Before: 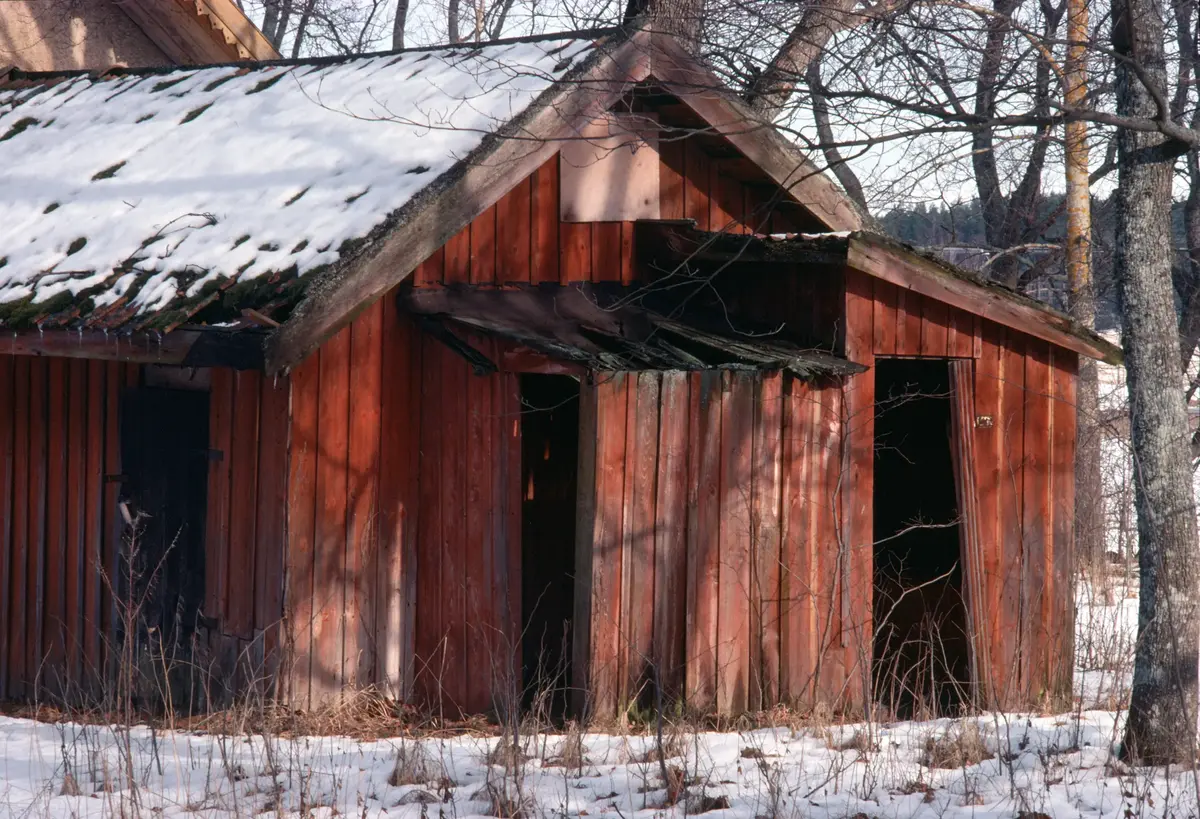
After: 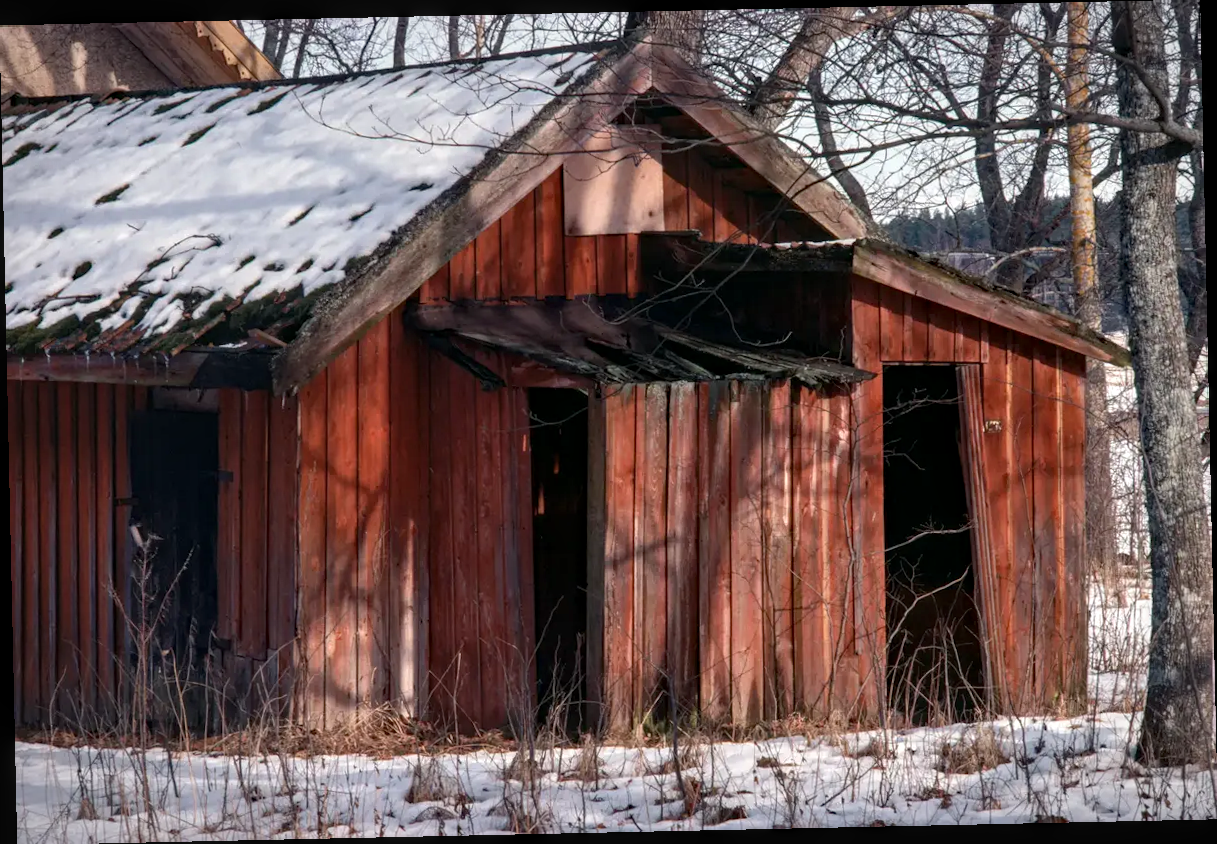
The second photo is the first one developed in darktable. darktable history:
local contrast: on, module defaults
haze removal: compatibility mode true, adaptive false
vignetting: fall-off start 100%, fall-off radius 64.94%, automatic ratio true, unbound false
rotate and perspective: rotation -1.24°, automatic cropping off
